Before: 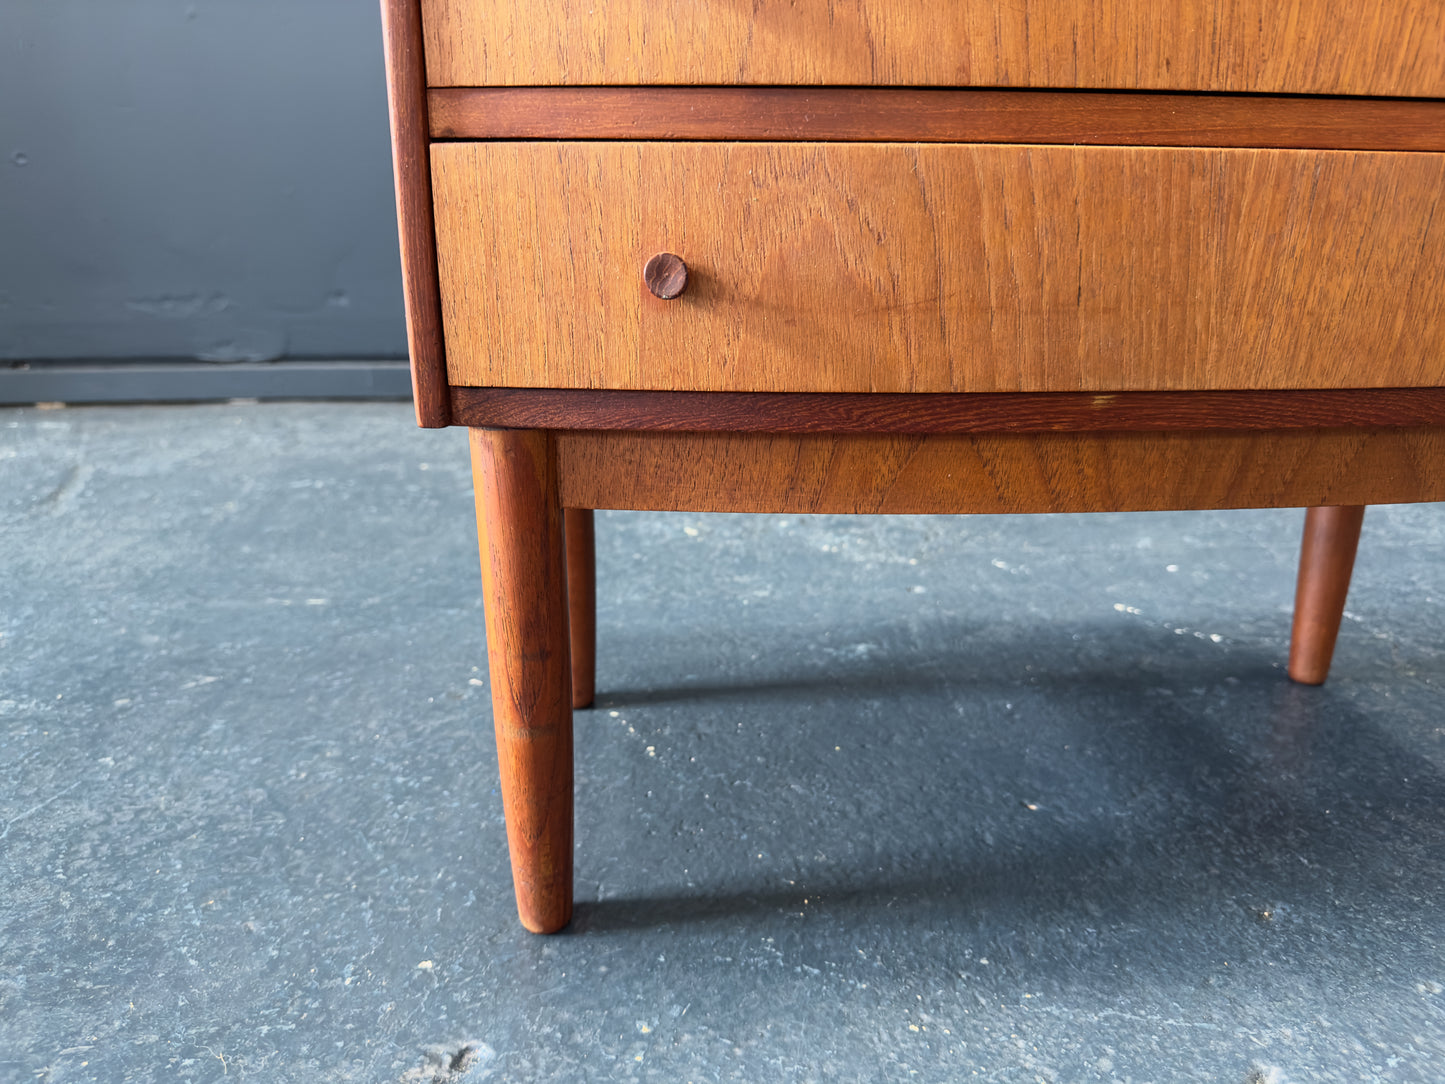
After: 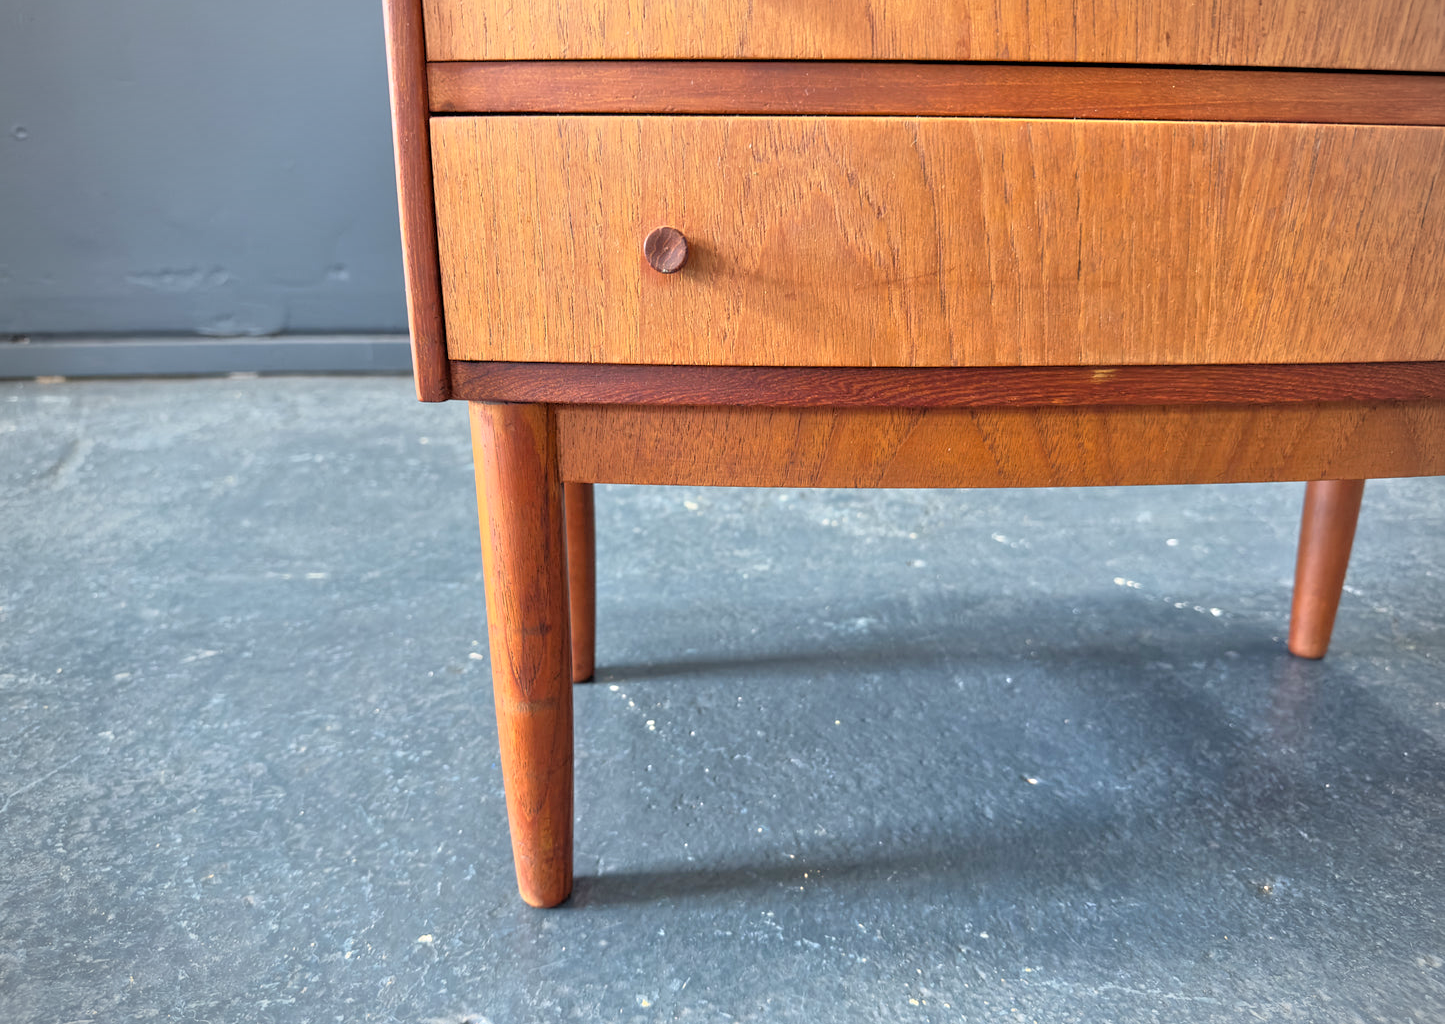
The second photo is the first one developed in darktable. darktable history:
tone equalizer: -7 EV 0.15 EV, -6 EV 0.6 EV, -5 EV 1.15 EV, -4 EV 1.33 EV, -3 EV 1.15 EV, -2 EV 0.6 EV, -1 EV 0.15 EV, mask exposure compensation -0.5 EV
crop and rotate: top 2.479%, bottom 3.018%
vignetting: fall-off radius 60.65%
